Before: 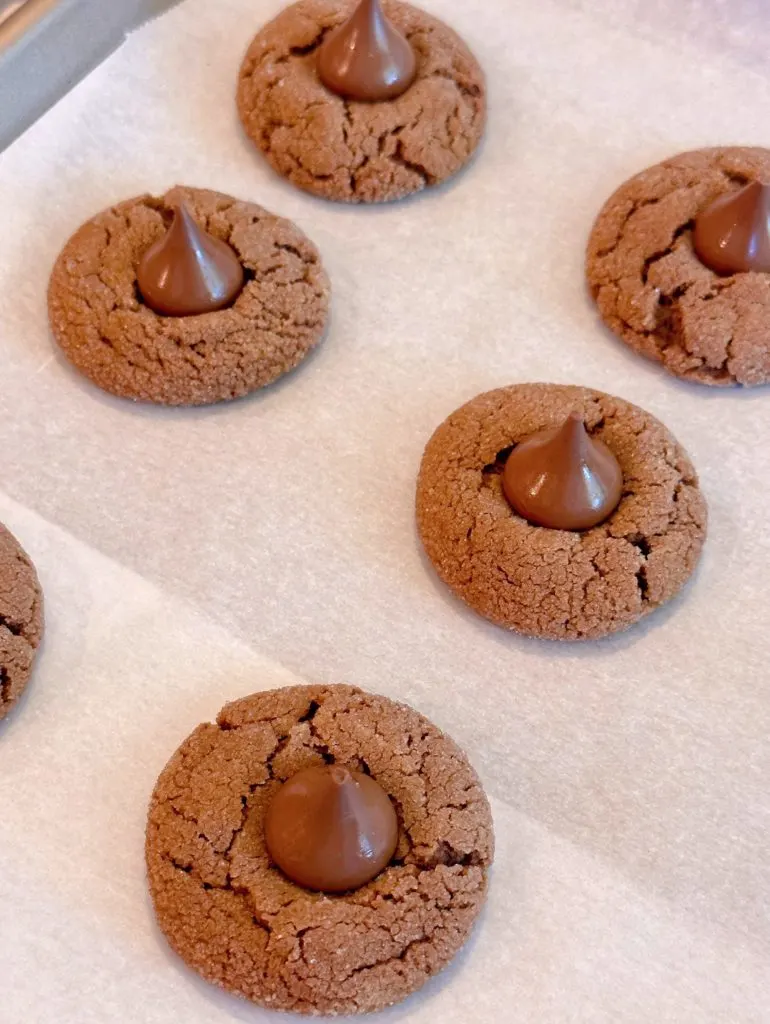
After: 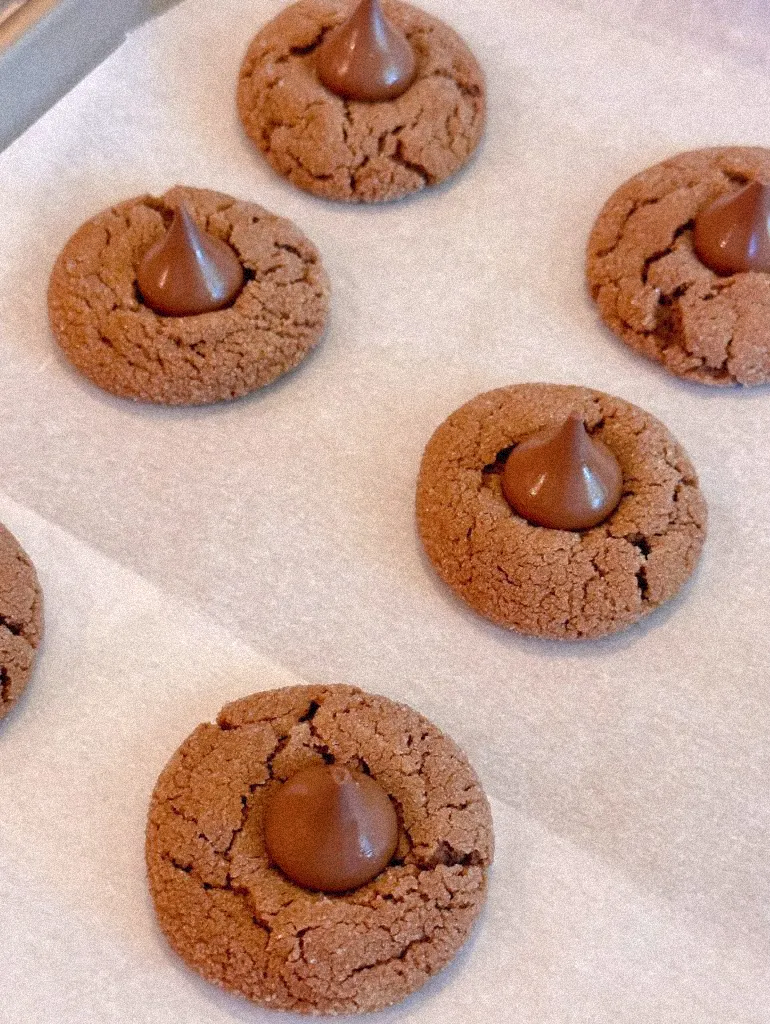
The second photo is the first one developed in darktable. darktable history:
shadows and highlights: shadows 25, highlights -25
grain: strength 35%, mid-tones bias 0%
